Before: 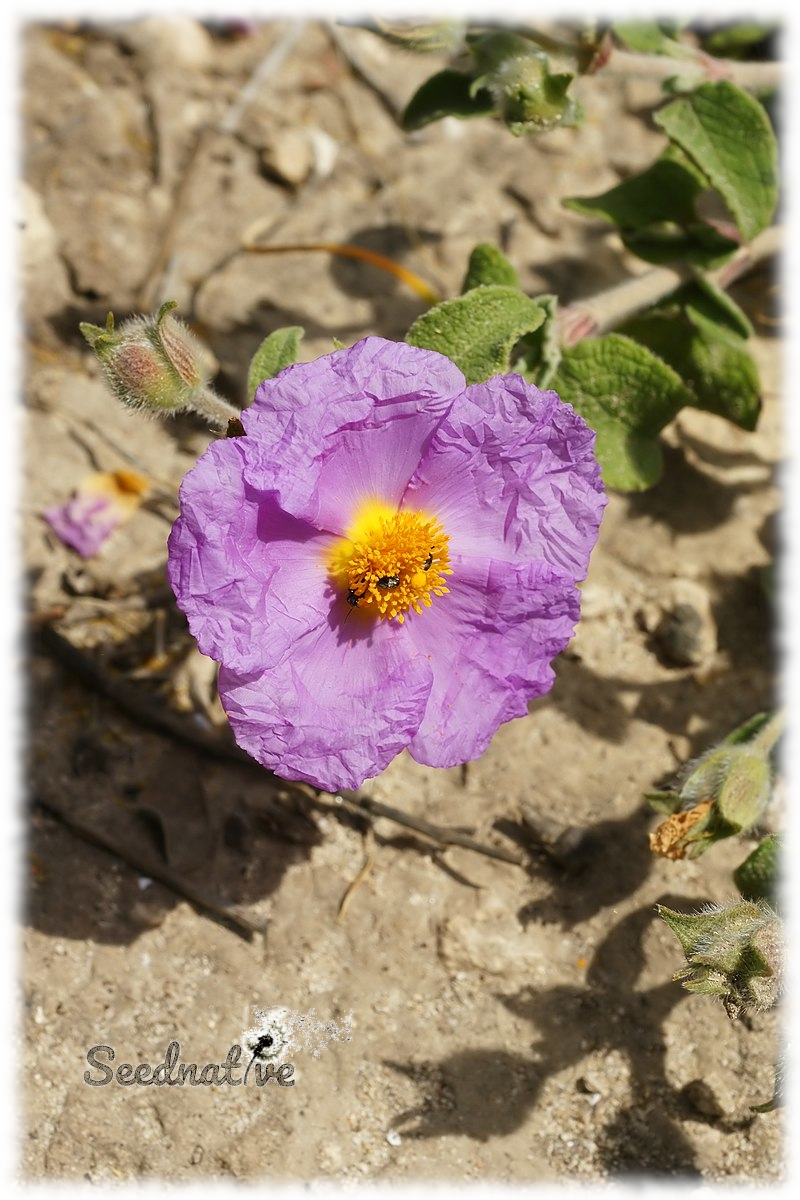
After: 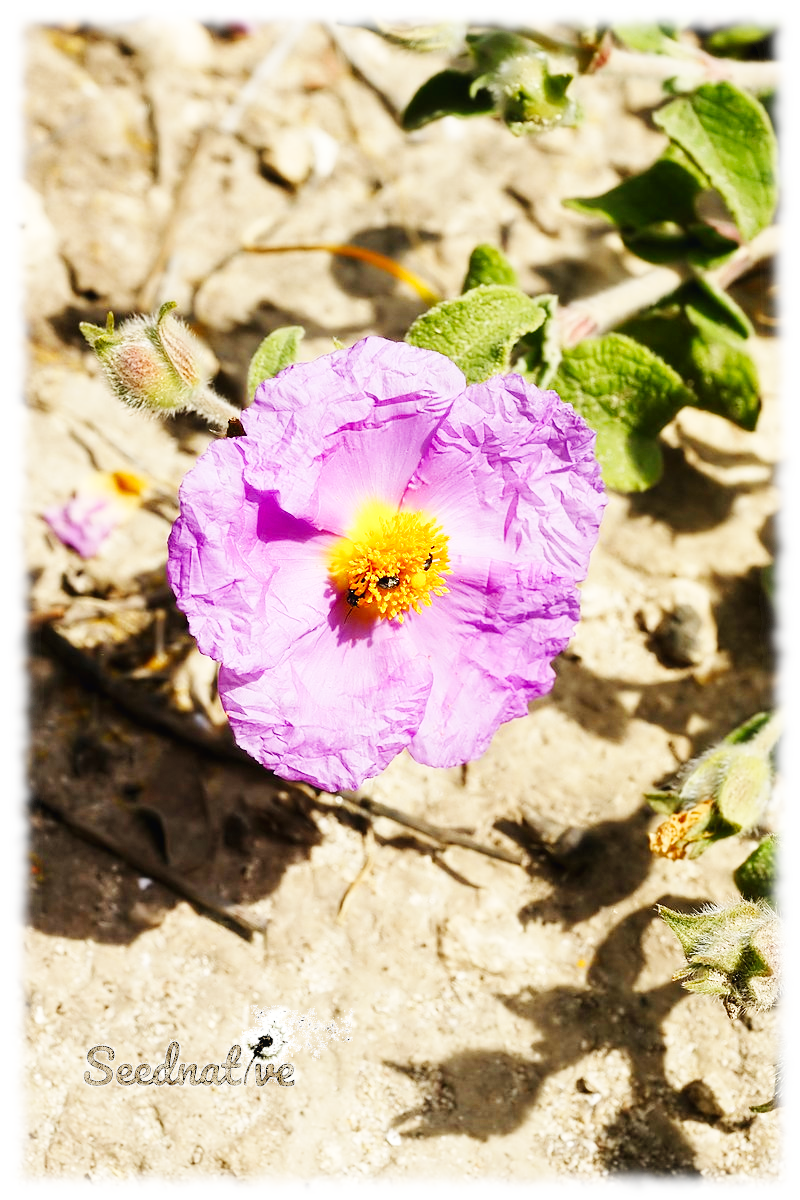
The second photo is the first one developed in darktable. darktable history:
exposure: black level correction 0.002, exposure -0.101 EV, compensate exposure bias true, compensate highlight preservation false
base curve: curves: ch0 [(0, 0.003) (0.001, 0.002) (0.006, 0.004) (0.02, 0.022) (0.048, 0.086) (0.094, 0.234) (0.162, 0.431) (0.258, 0.629) (0.385, 0.8) (0.548, 0.918) (0.751, 0.988) (1, 1)], preserve colors none
